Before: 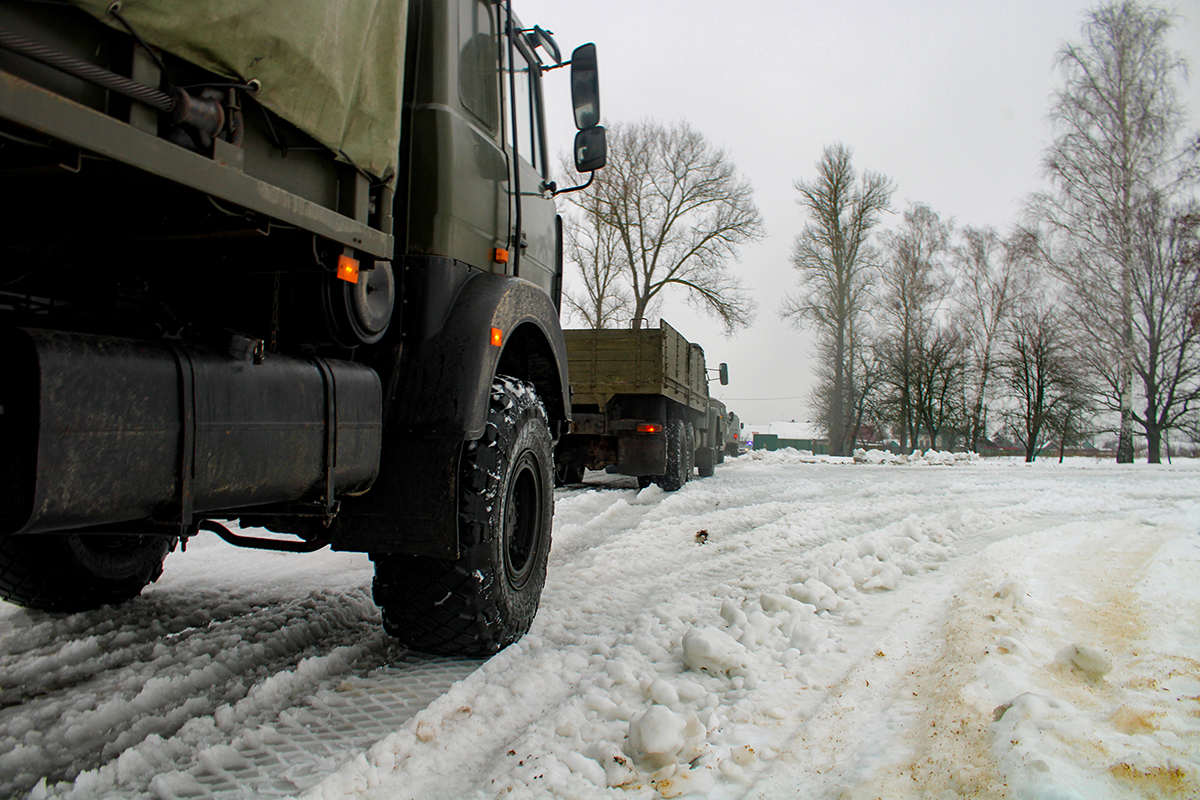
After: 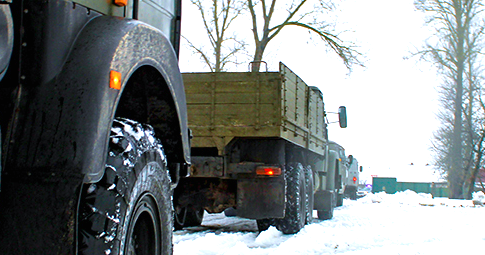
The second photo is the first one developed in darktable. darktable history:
exposure: black level correction 0, exposure 1.2 EV, compensate exposure bias true, compensate highlight preservation false
white balance: red 0.926, green 1.003, blue 1.133
crop: left 31.751%, top 32.172%, right 27.8%, bottom 35.83%
velvia: strength 45%
